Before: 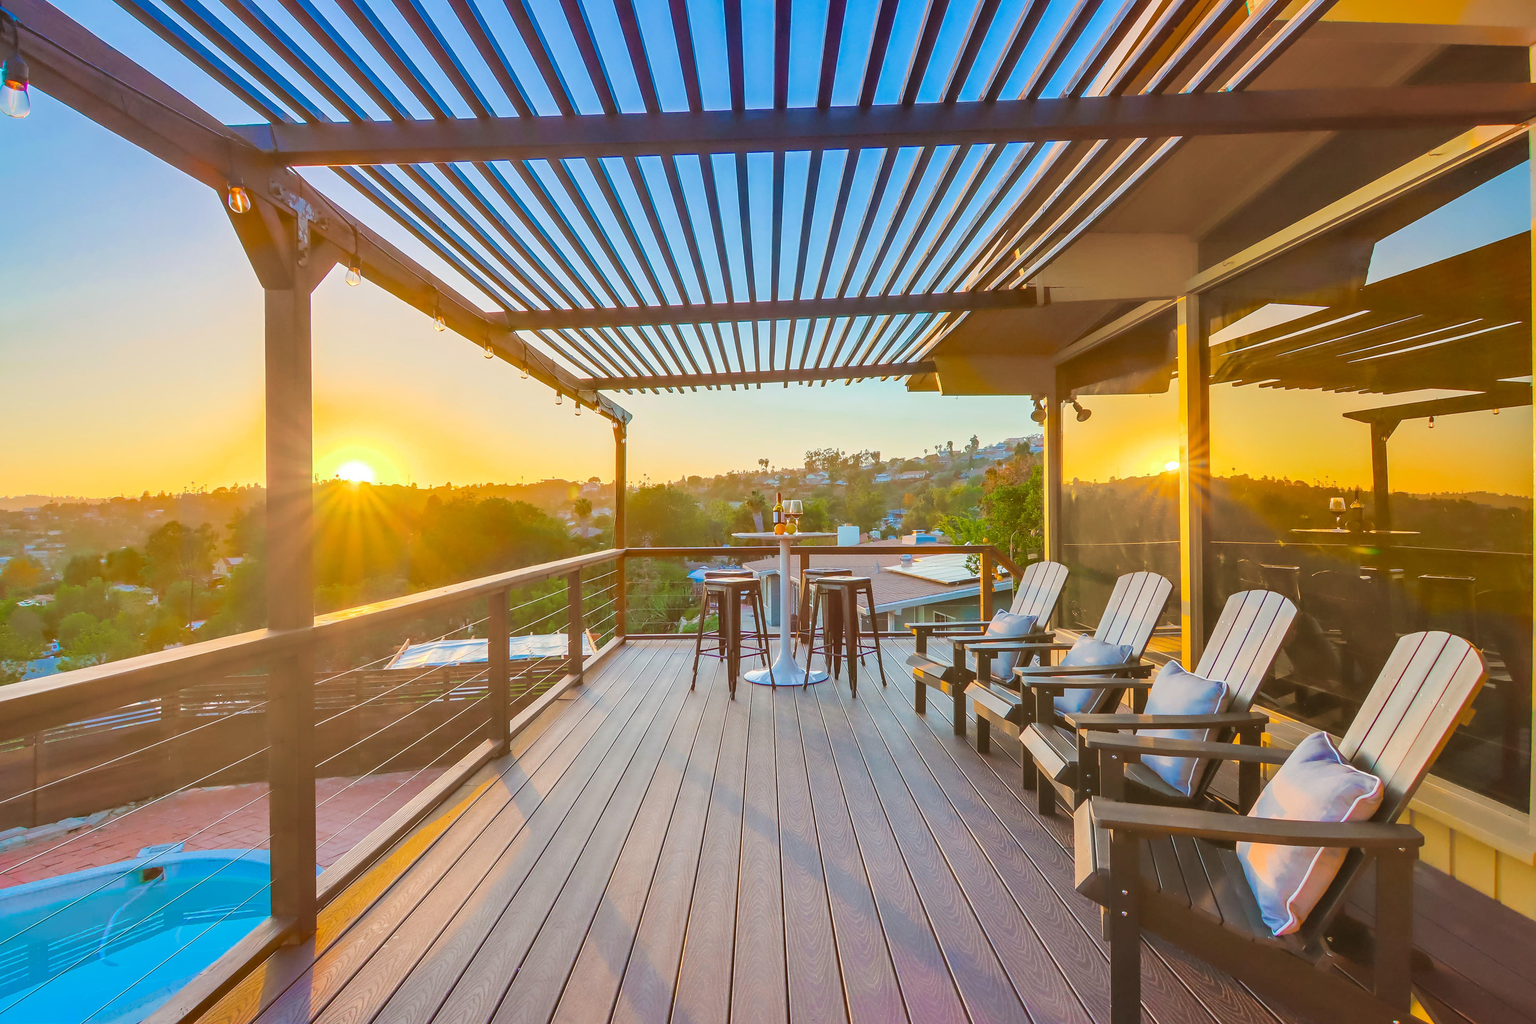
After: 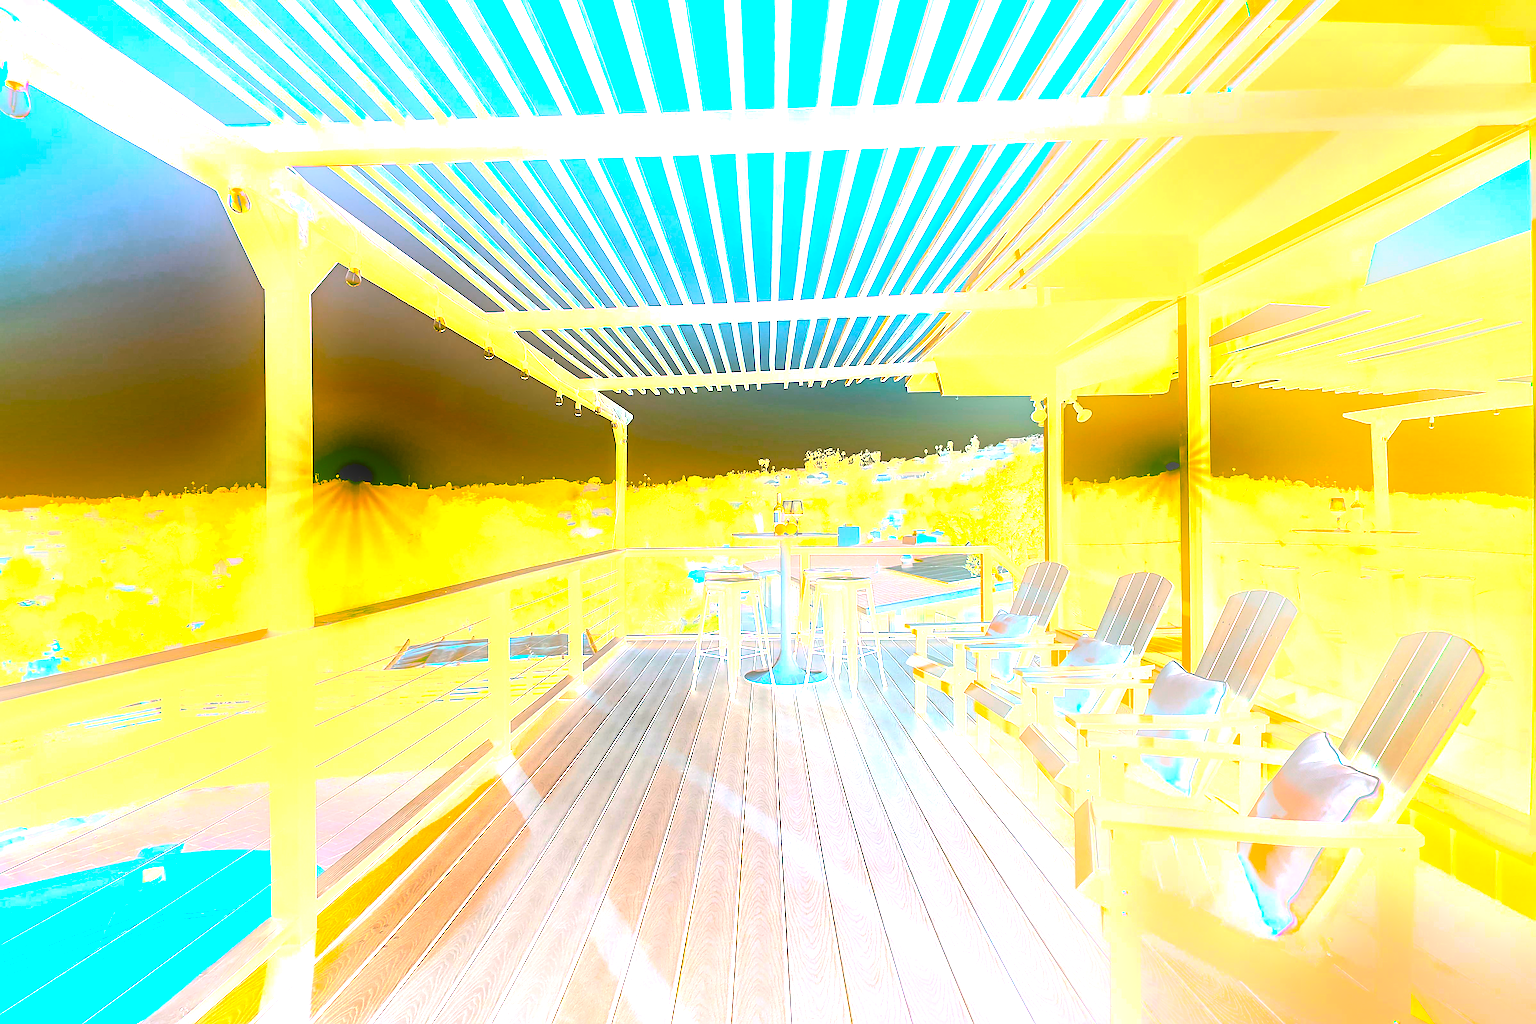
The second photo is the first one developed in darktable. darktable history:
color balance rgb: linear chroma grading › shadows 10%, linear chroma grading › highlights 10%, linear chroma grading › global chroma 15%, linear chroma grading › mid-tones 15%, perceptual saturation grading › global saturation 40%, perceptual saturation grading › highlights -25%, perceptual saturation grading › mid-tones 35%, perceptual saturation grading › shadows 35%, perceptual brilliance grading › global brilliance 11.29%, global vibrance 11.29%
white balance: emerald 1
exposure: black level correction 0, exposure 1.2 EV, compensate exposure bias true, compensate highlight preservation false
sharpen: on, module defaults
bloom: size 25%, threshold 5%, strength 90%
